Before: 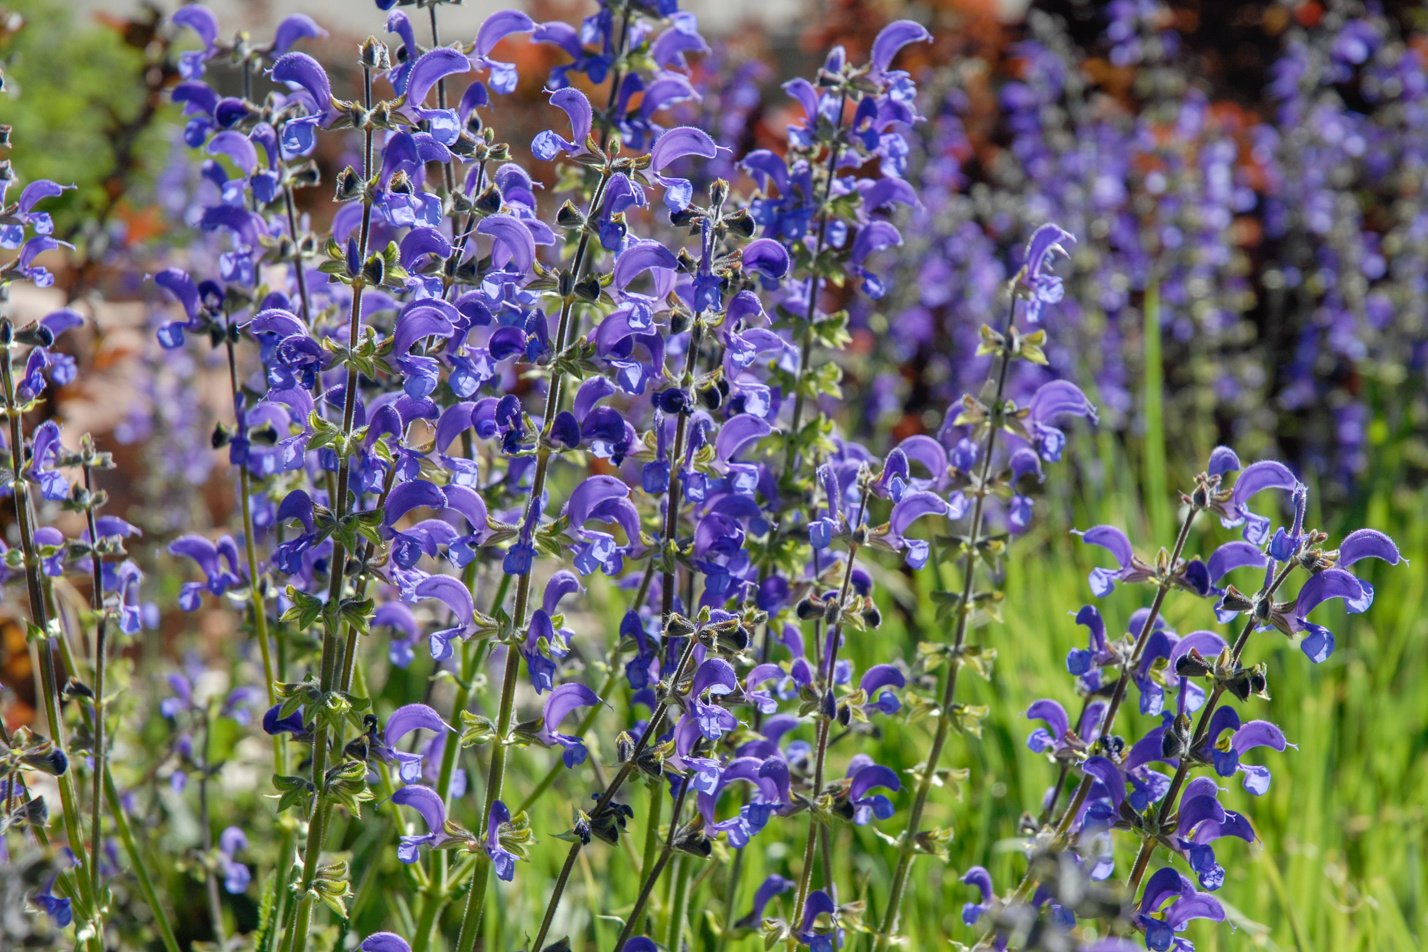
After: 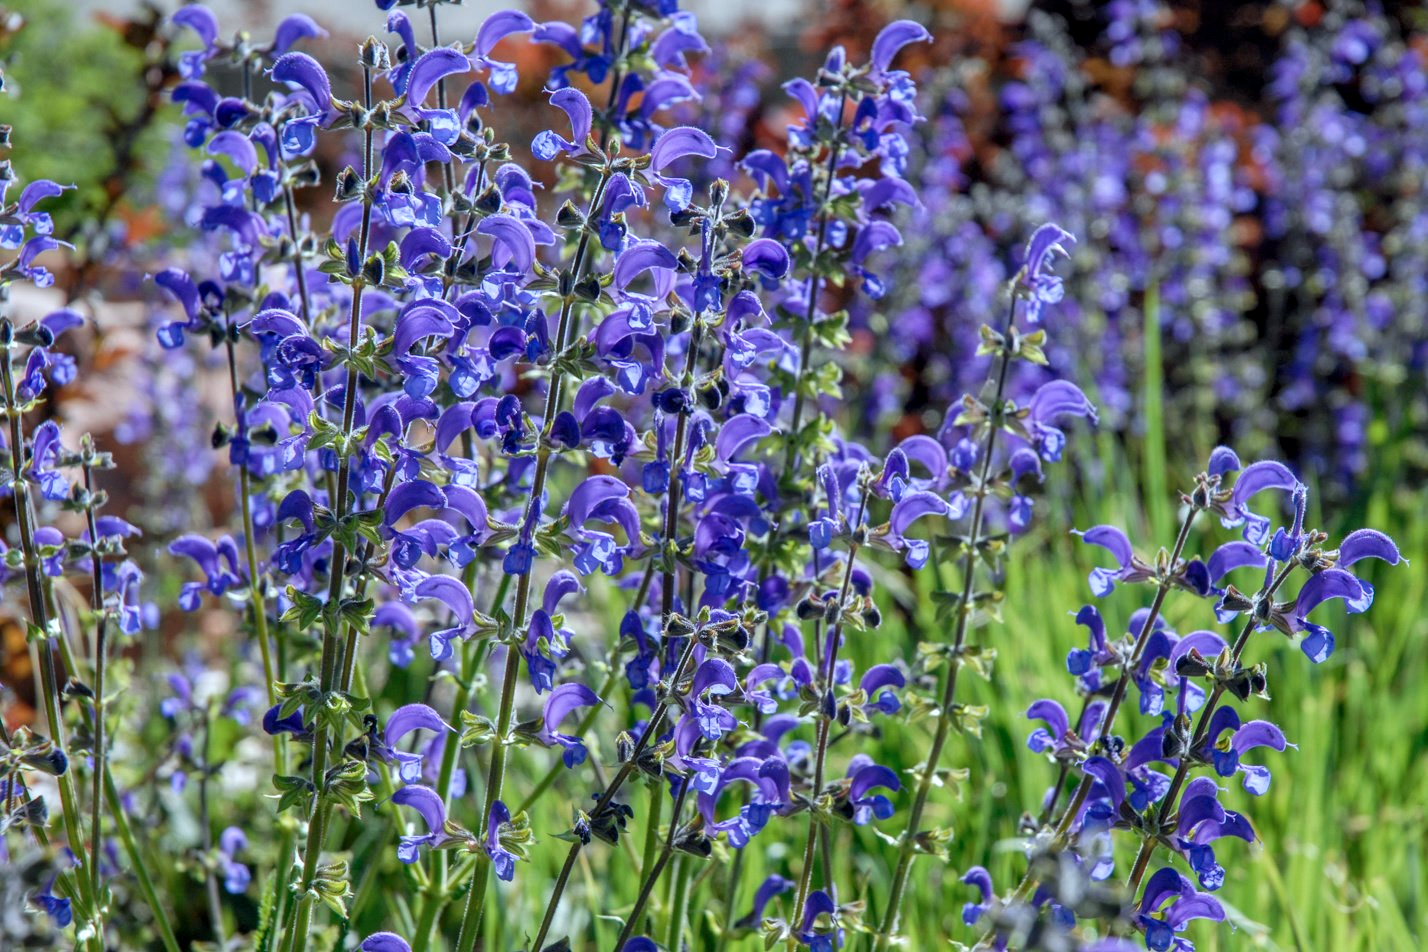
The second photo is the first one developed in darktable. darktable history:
color calibration: x 0.37, y 0.377, temperature 4289.93 K
local contrast: on, module defaults
